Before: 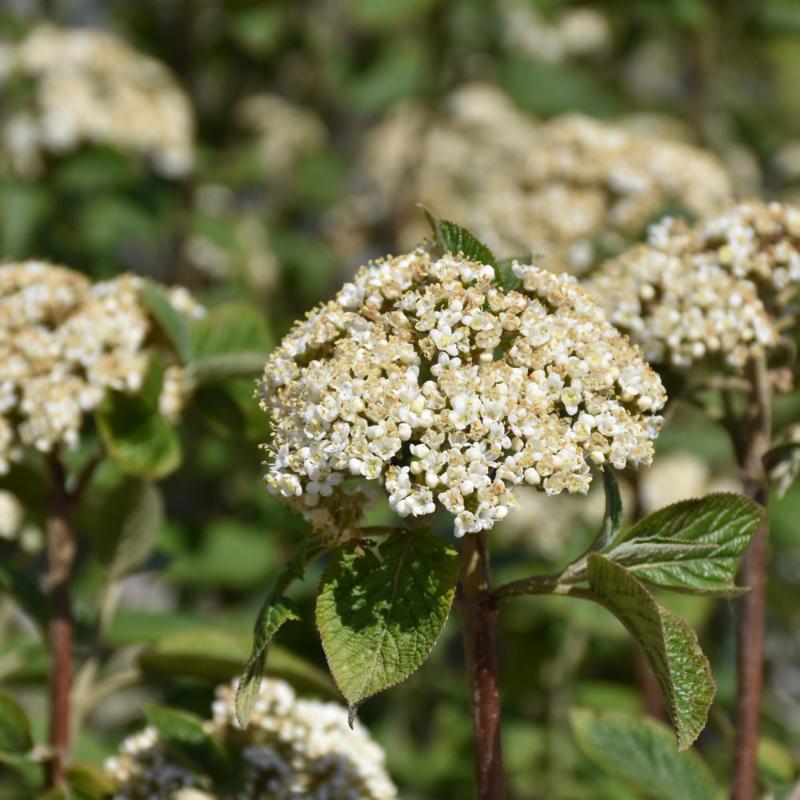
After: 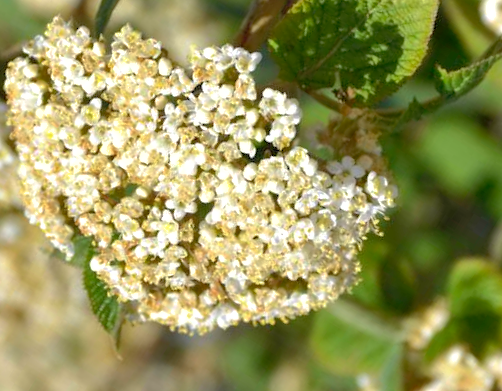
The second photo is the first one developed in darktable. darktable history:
crop and rotate: angle 148.62°, left 9.205%, top 15.562%, right 4.5%, bottom 17.184%
shadows and highlights: on, module defaults
exposure: black level correction 0.003, exposure 0.38 EV, compensate highlight preservation false
contrast brightness saturation: brightness 0.092, saturation 0.193
